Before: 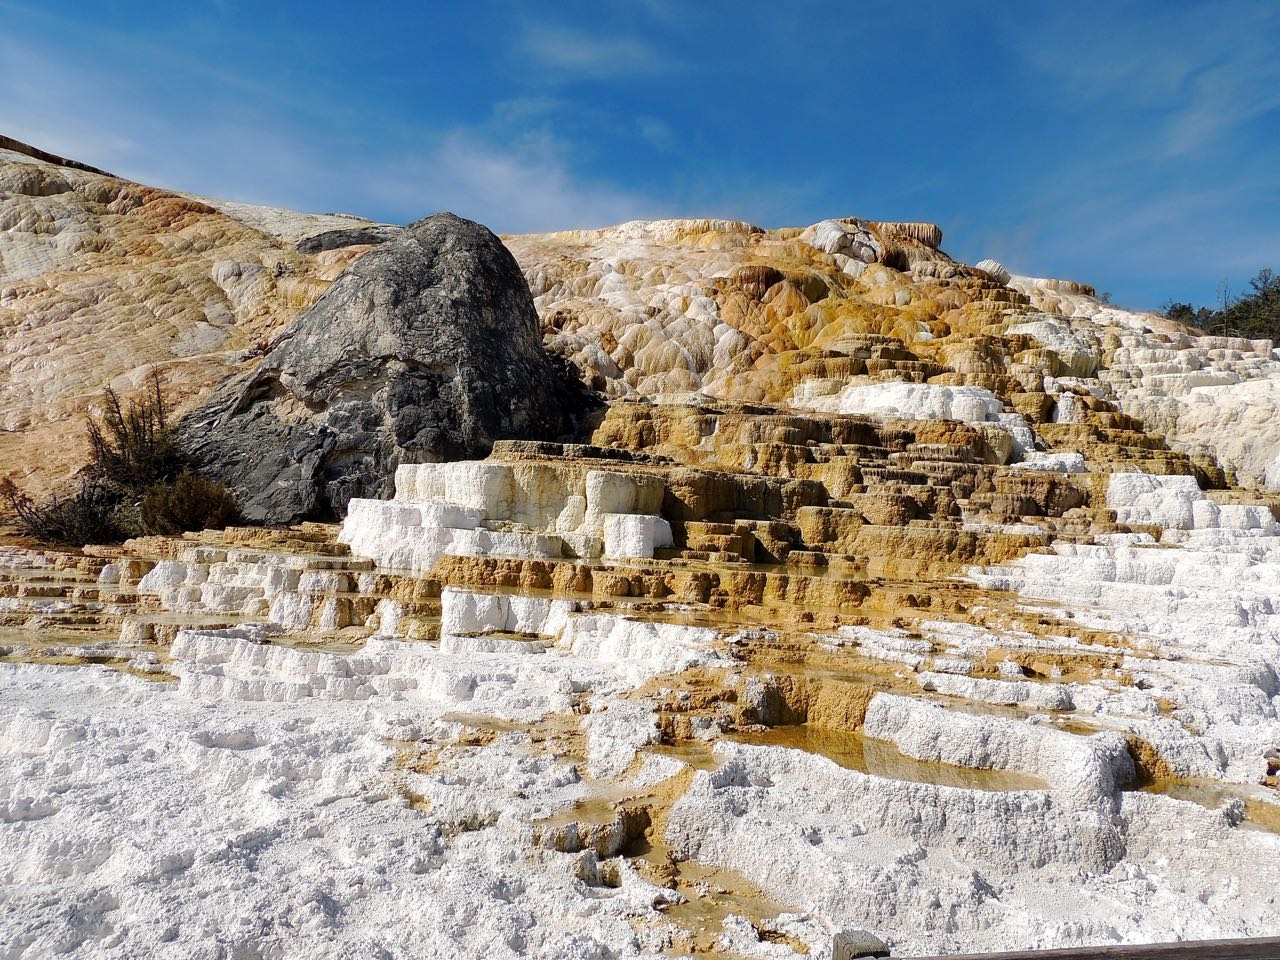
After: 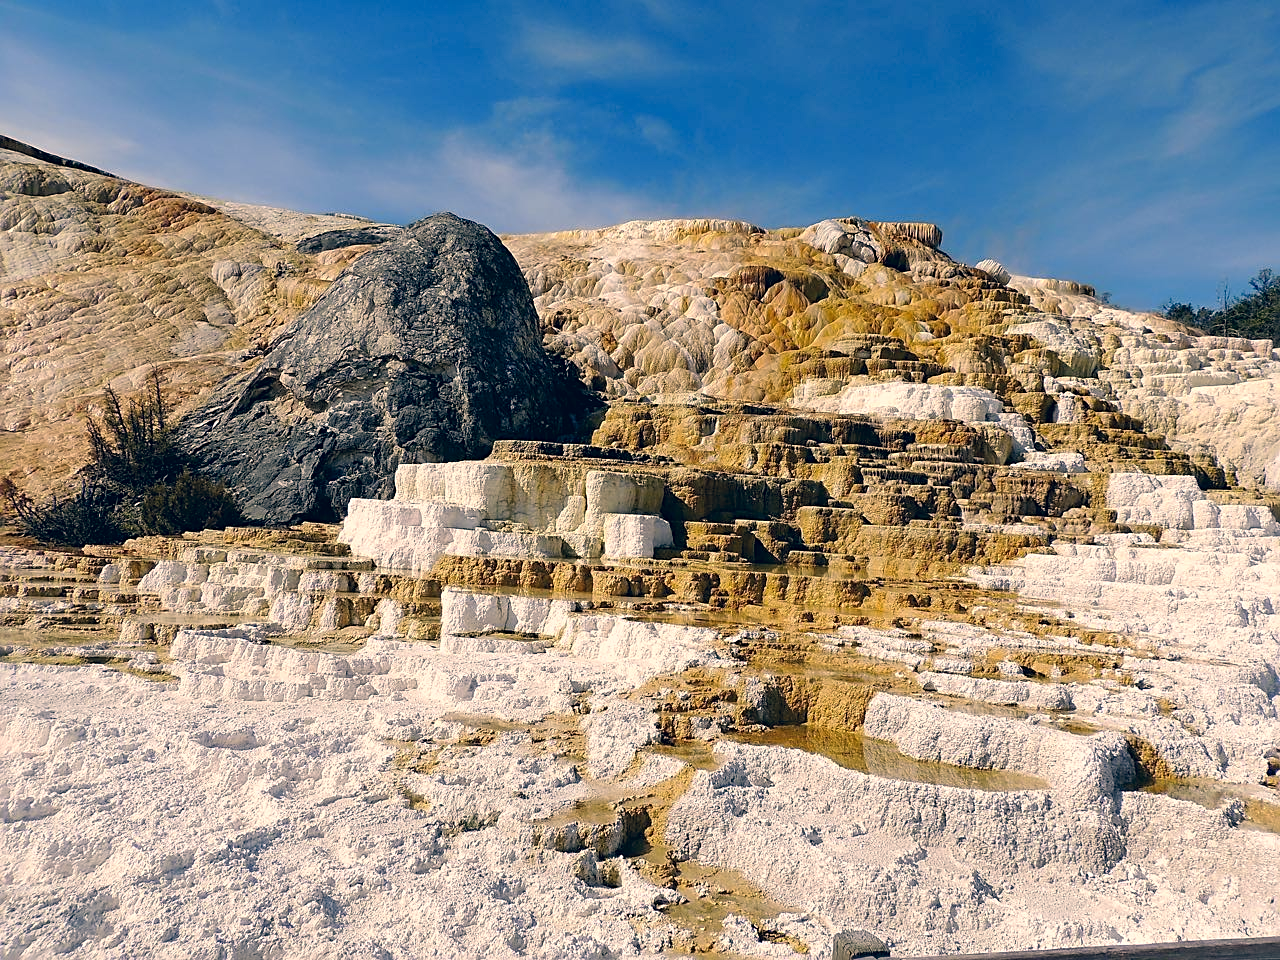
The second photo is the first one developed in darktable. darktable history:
color correction: highlights a* 10.28, highlights b* 14.57, shadows a* -10.39, shadows b* -15.02
sharpen: on, module defaults
